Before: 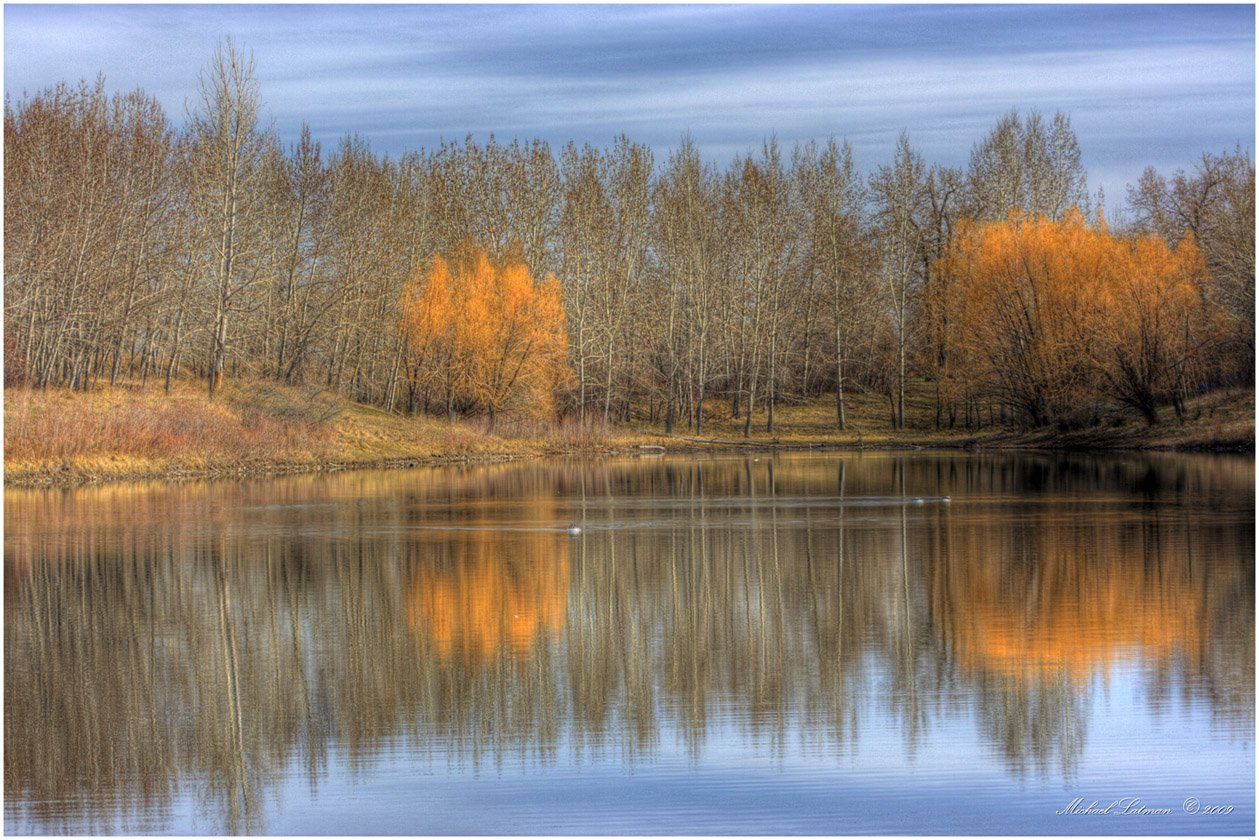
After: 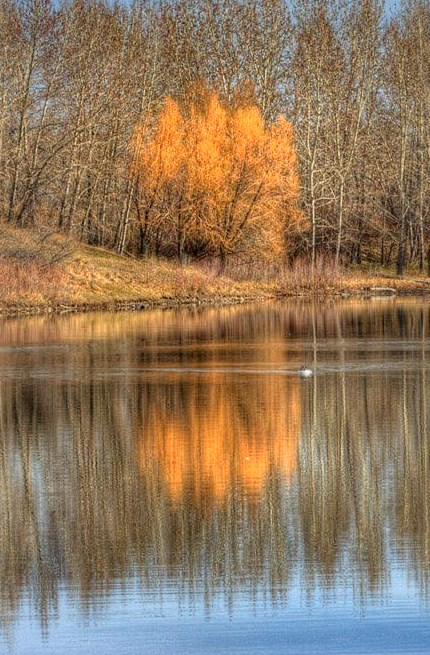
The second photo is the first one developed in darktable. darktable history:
crop and rotate: left 21.396%, top 18.916%, right 44.448%, bottom 2.993%
local contrast: mode bilateral grid, contrast 25, coarseness 61, detail 152%, midtone range 0.2
